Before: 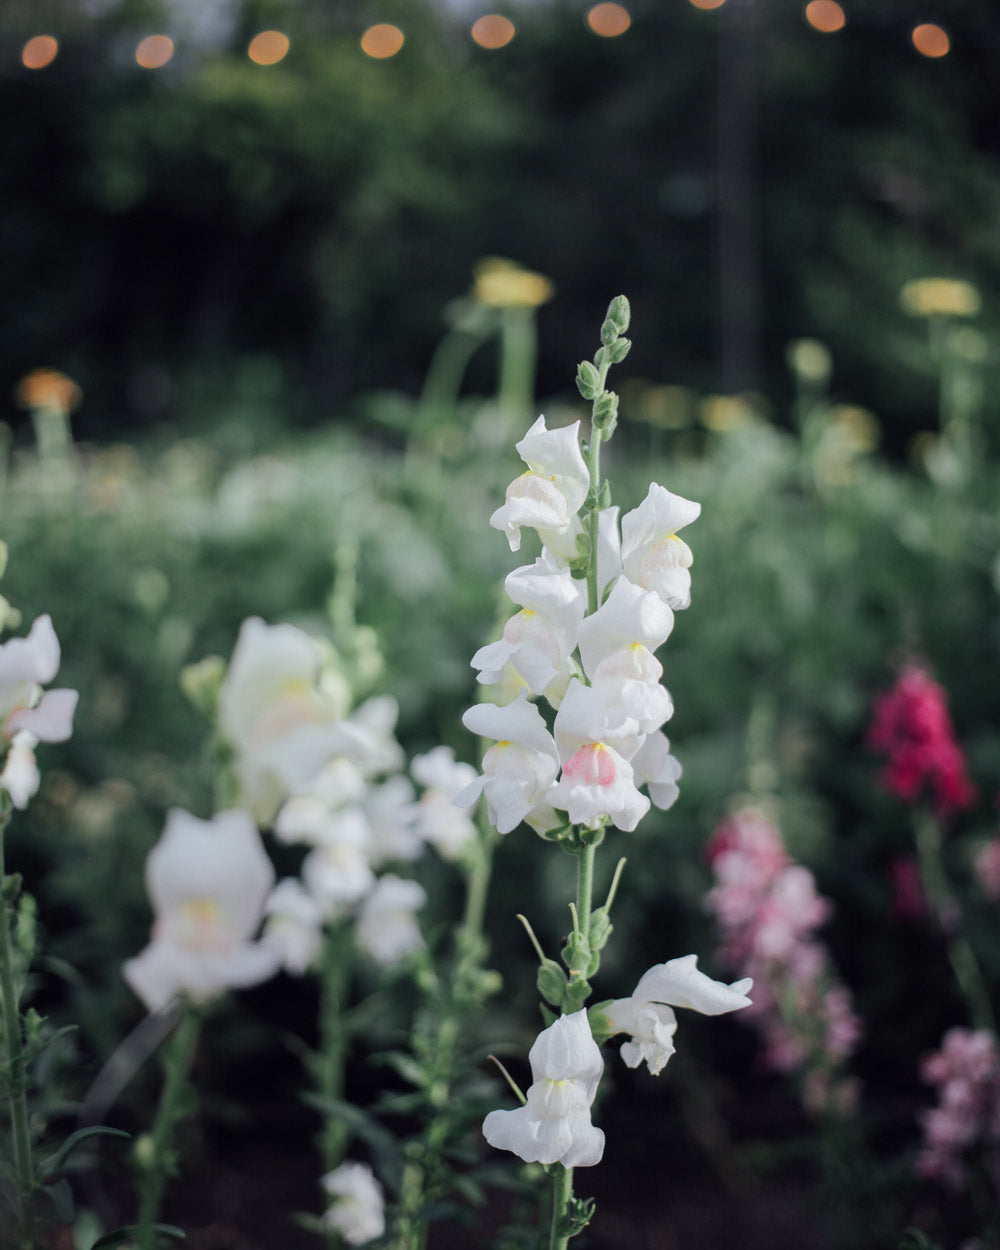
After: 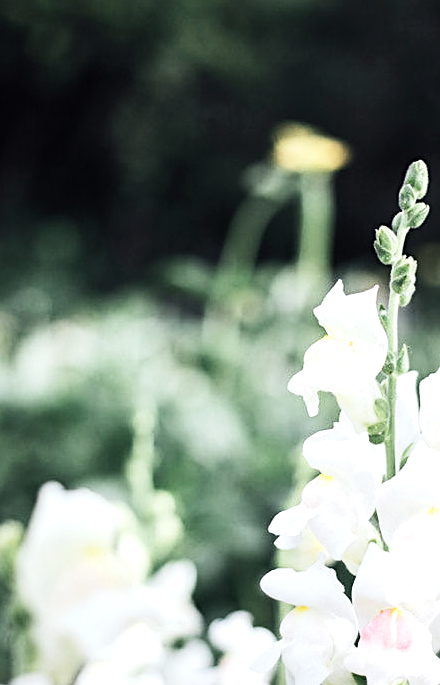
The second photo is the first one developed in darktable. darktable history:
crop: left 20.248%, top 10.86%, right 35.675%, bottom 34.321%
tone equalizer: -8 EV -1.08 EV, -7 EV -1.01 EV, -6 EV -0.867 EV, -5 EV -0.578 EV, -3 EV 0.578 EV, -2 EV 0.867 EV, -1 EV 1.01 EV, +0 EV 1.08 EV, edges refinement/feathering 500, mask exposure compensation -1.57 EV, preserve details no
sharpen: on, module defaults
base curve: curves: ch0 [(0, 0) (0.204, 0.334) (0.55, 0.733) (1, 1)], preserve colors none
